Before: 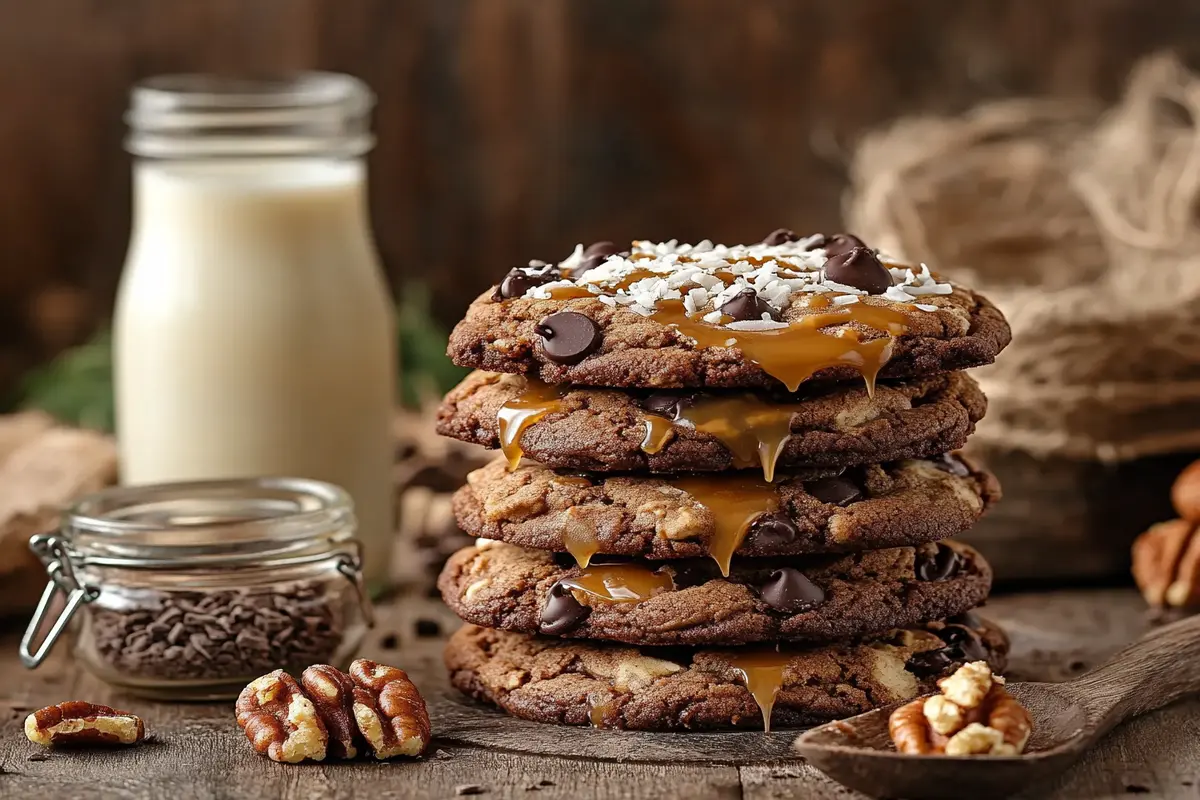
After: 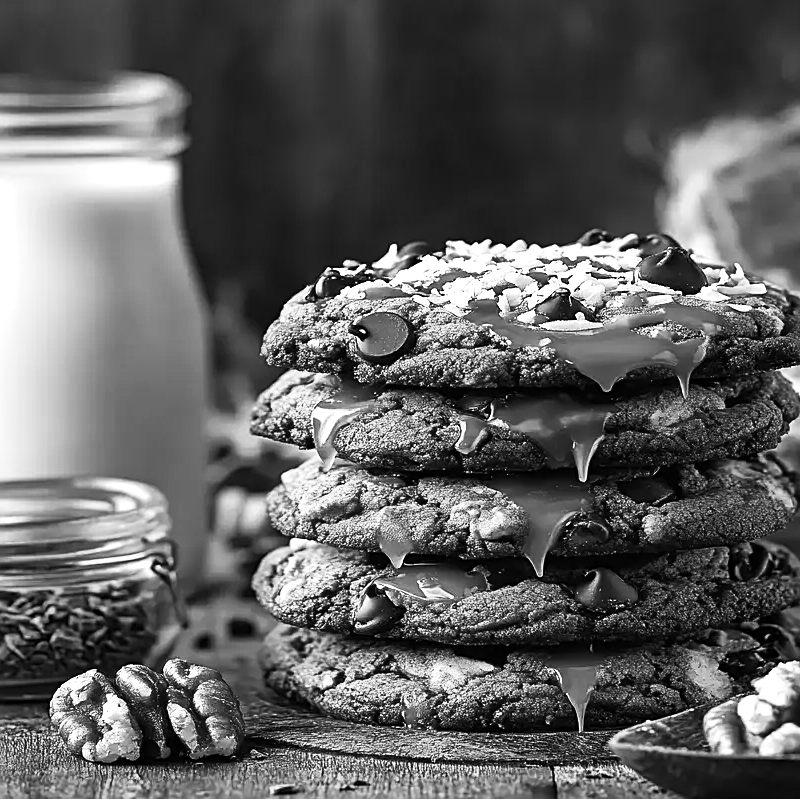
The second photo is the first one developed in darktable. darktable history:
crop and rotate: left 15.546%, right 17.787%
tone equalizer: on, module defaults
color balance rgb: perceptual brilliance grading › highlights 14.29%, perceptual brilliance grading › mid-tones -5.92%, perceptual brilliance grading › shadows -26.83%, global vibrance 31.18%
contrast brightness saturation: contrast 0.2, brightness 0.16, saturation 0.22
sharpen: on, module defaults
monochrome: on, module defaults
